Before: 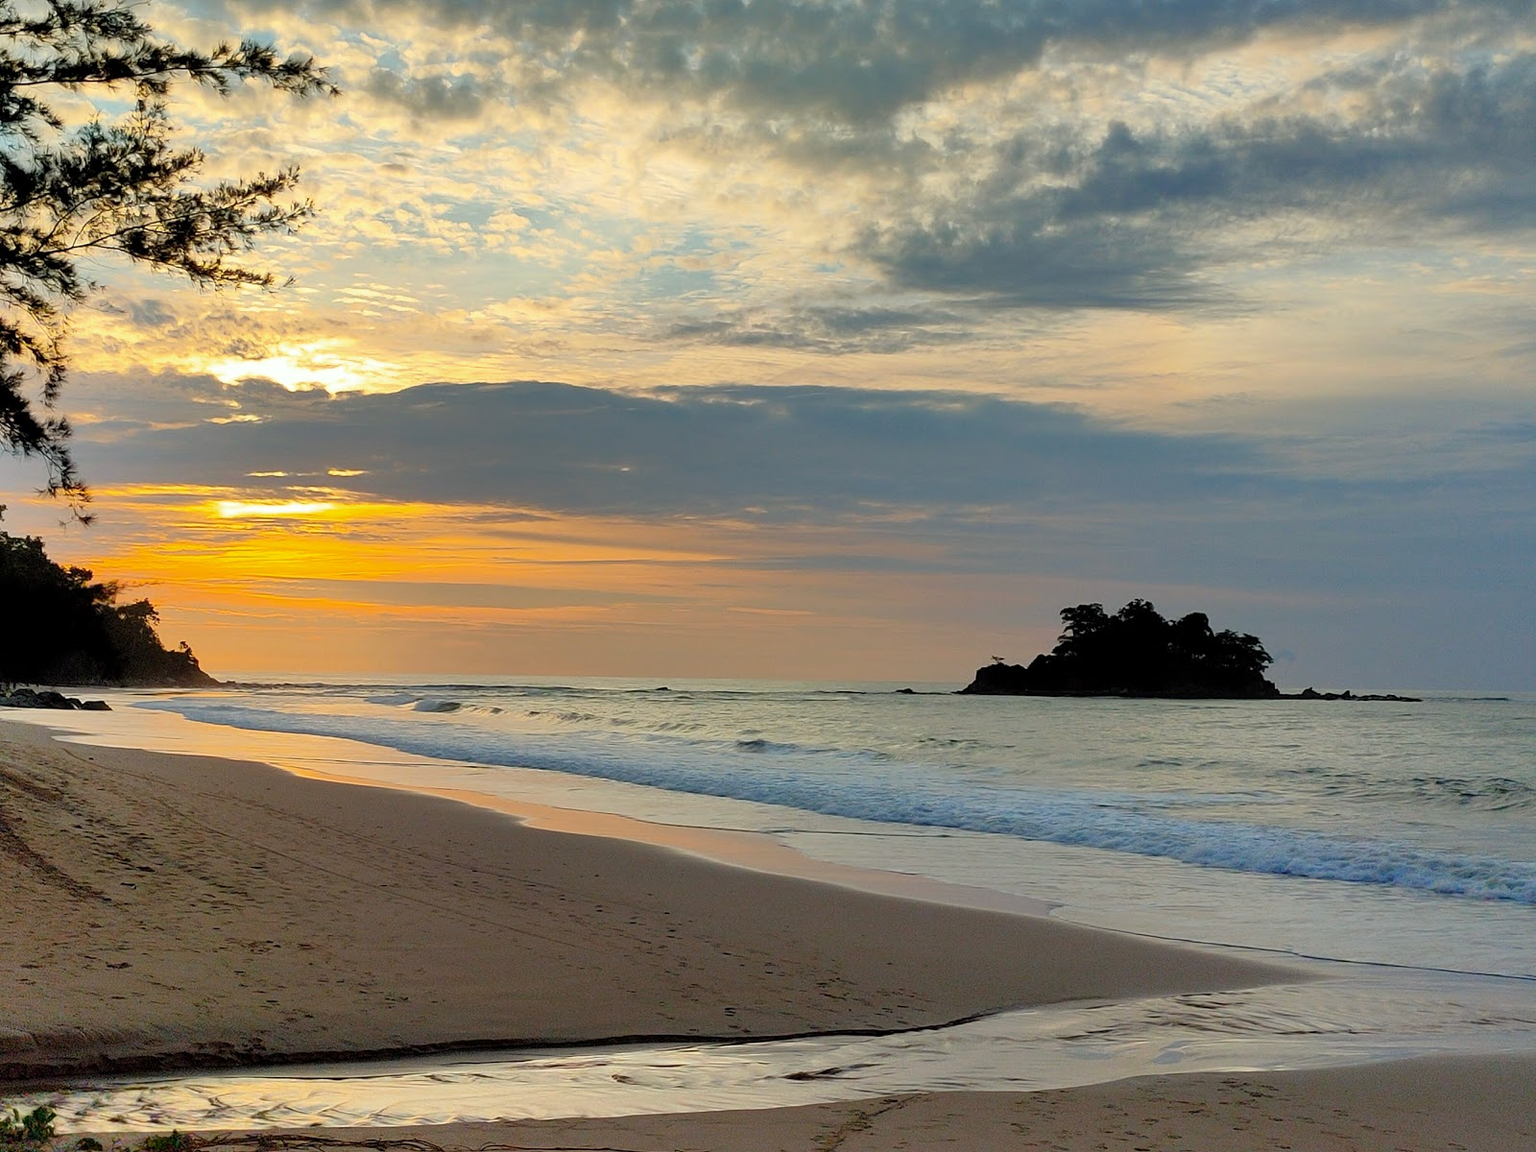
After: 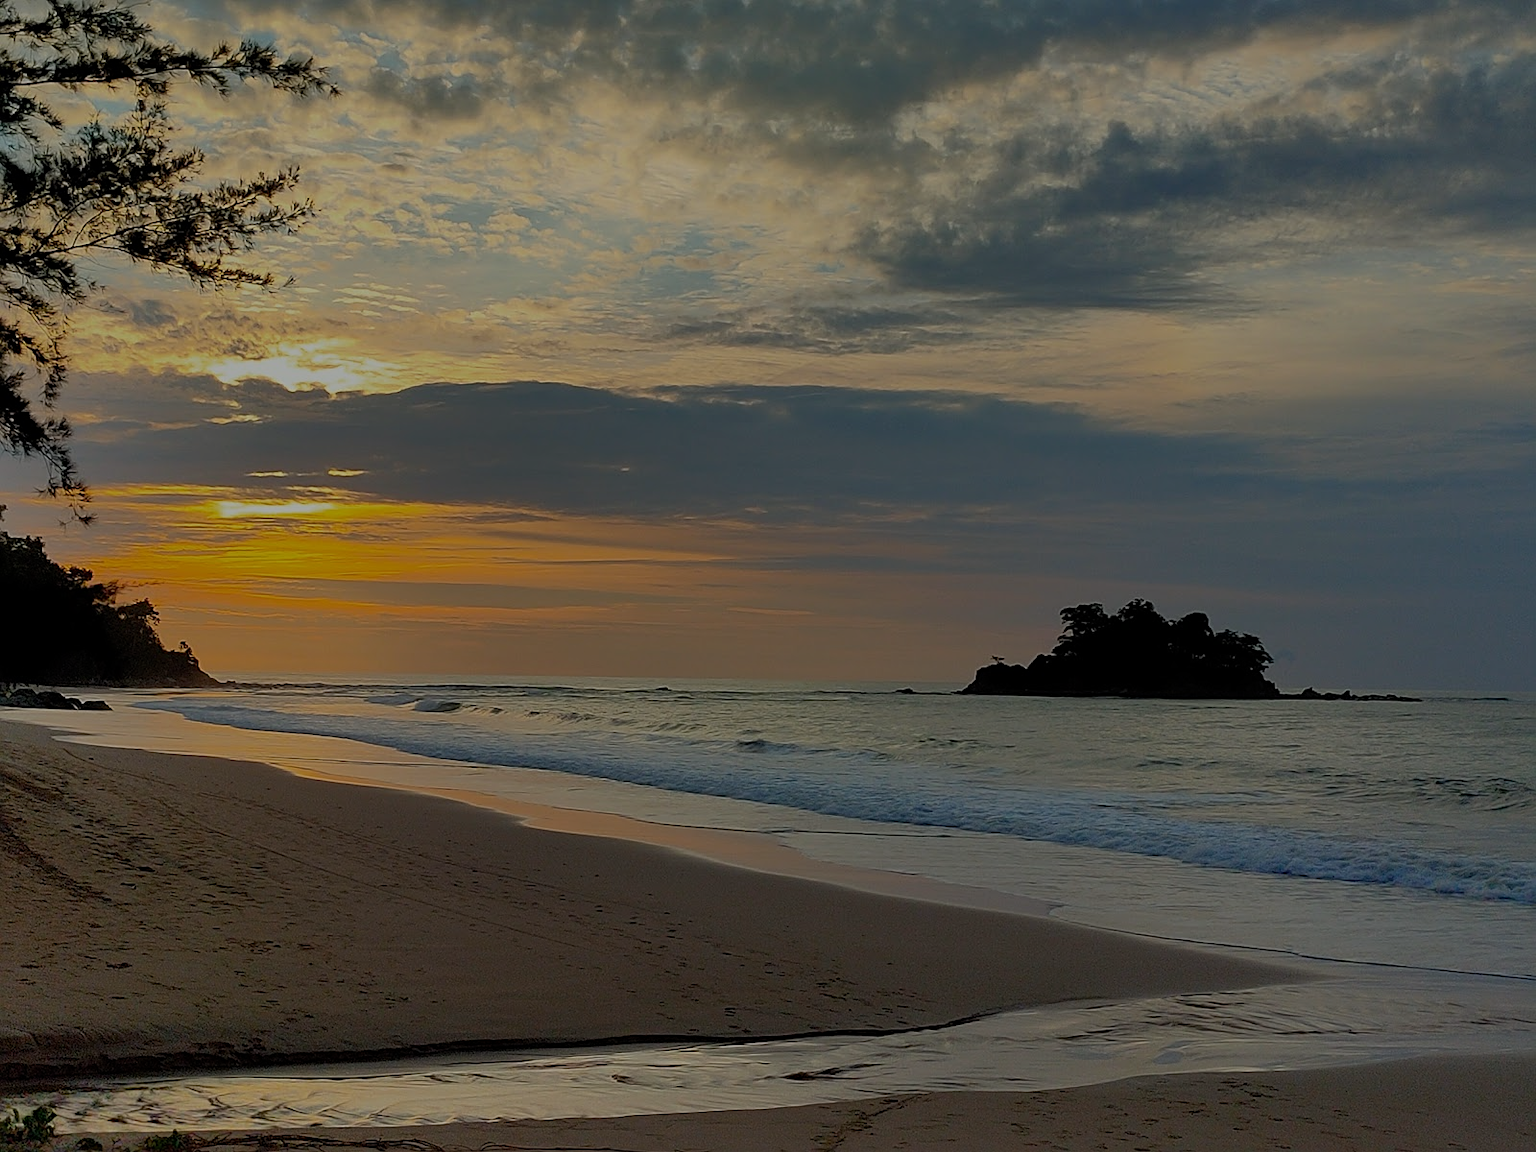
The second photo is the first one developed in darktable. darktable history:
exposure: exposure -1.415 EV, compensate highlight preservation false
sharpen: amount 0.477
